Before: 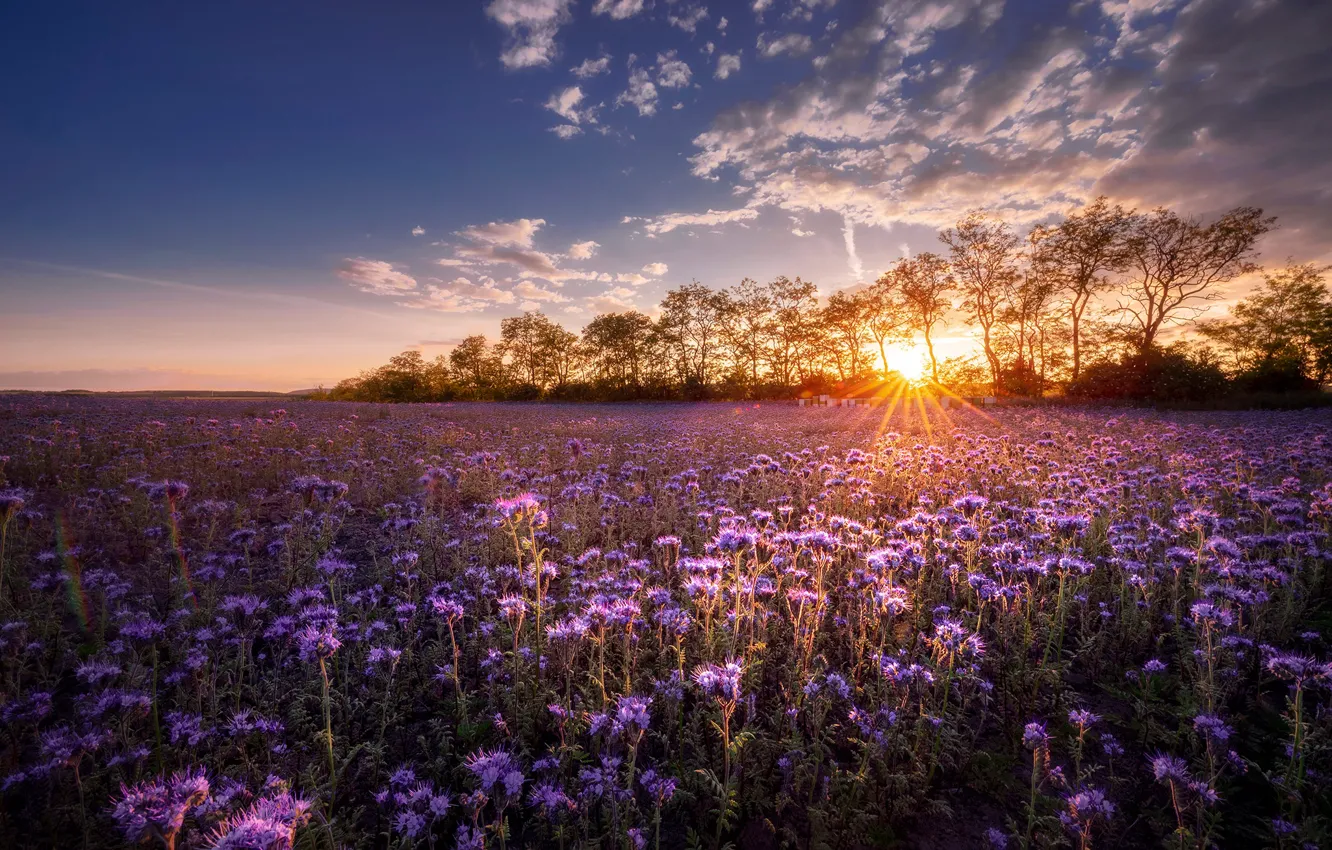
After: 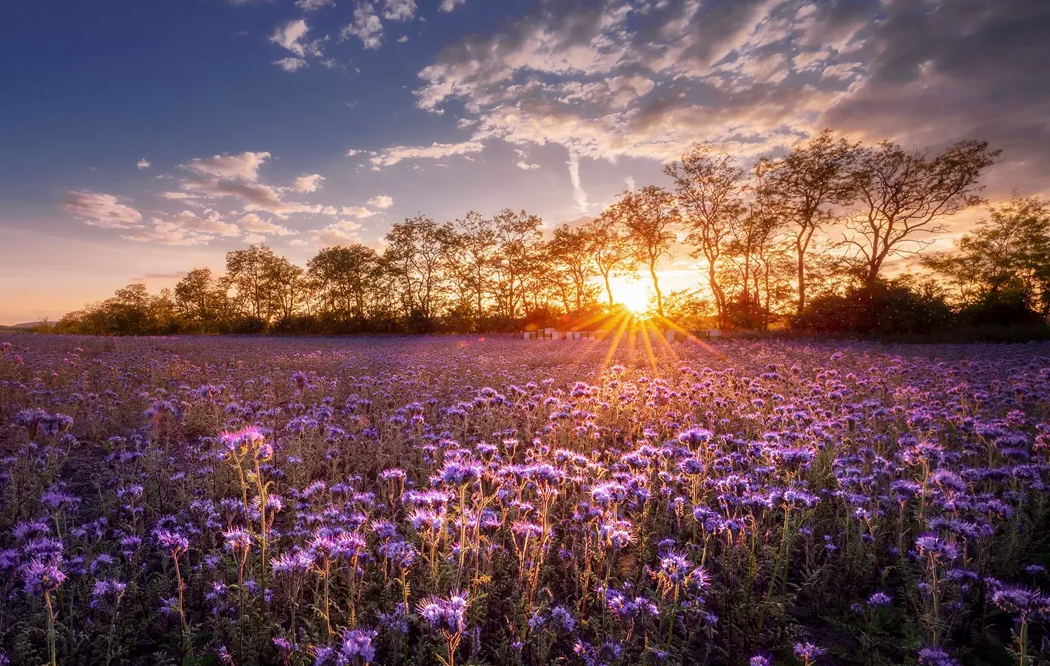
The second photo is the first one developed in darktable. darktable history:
crop and rotate: left 20.665%, top 7.991%, right 0.434%, bottom 13.54%
tone equalizer: edges refinement/feathering 500, mask exposure compensation -1.25 EV, preserve details no
exposure: exposure -0.047 EV, compensate exposure bias true, compensate highlight preservation false
